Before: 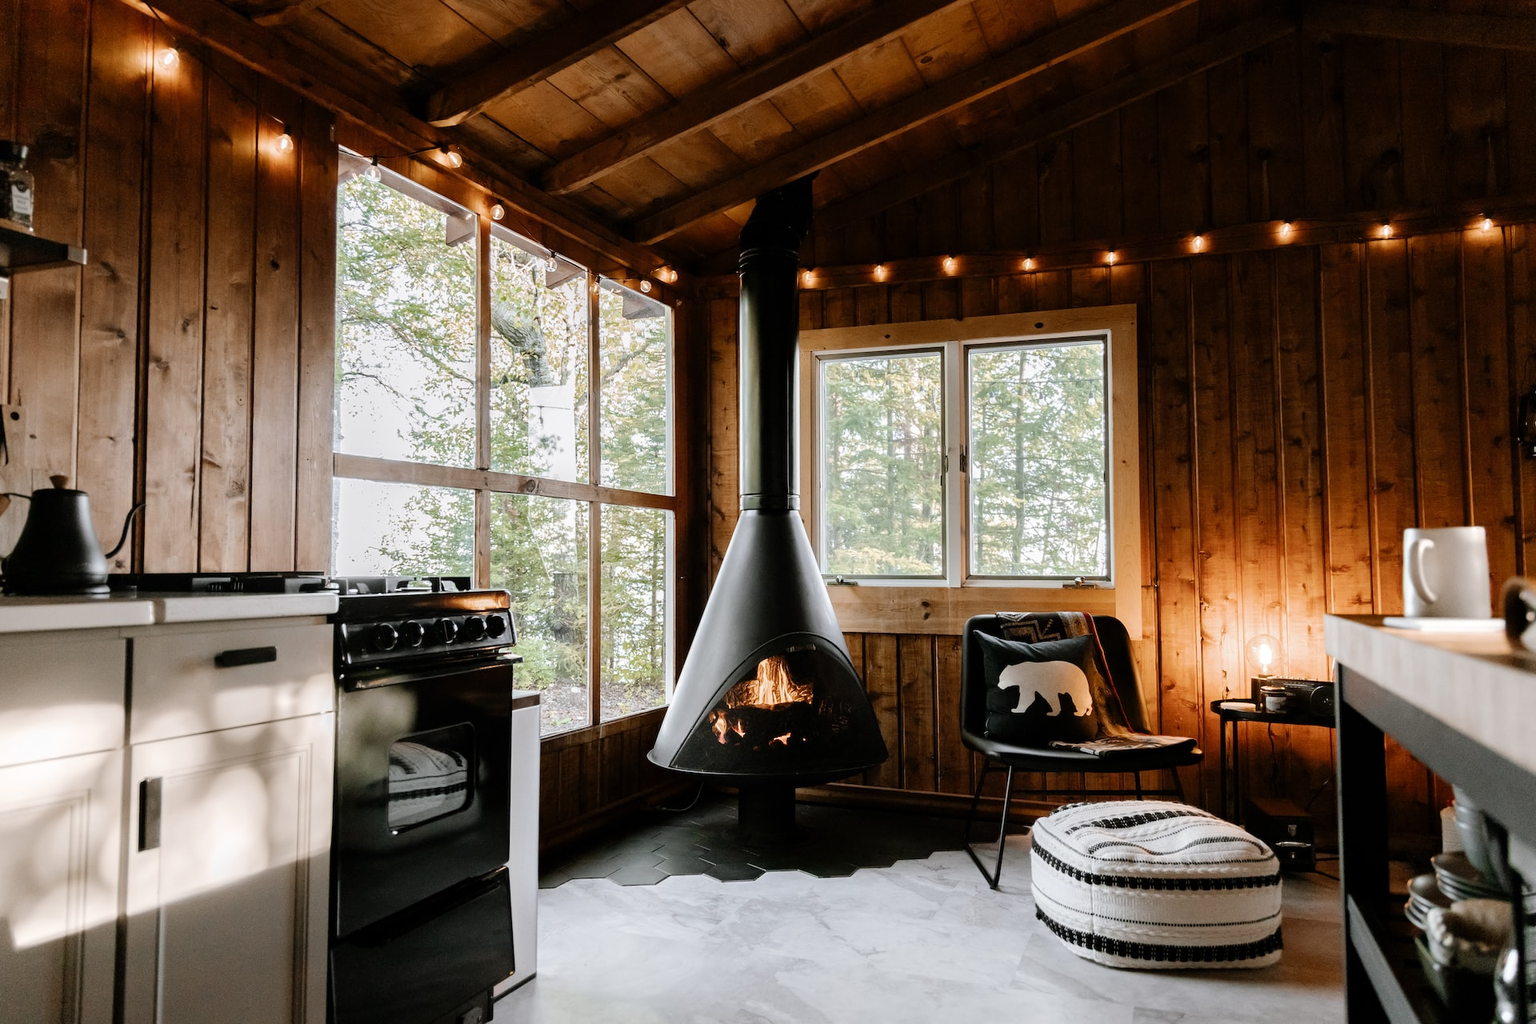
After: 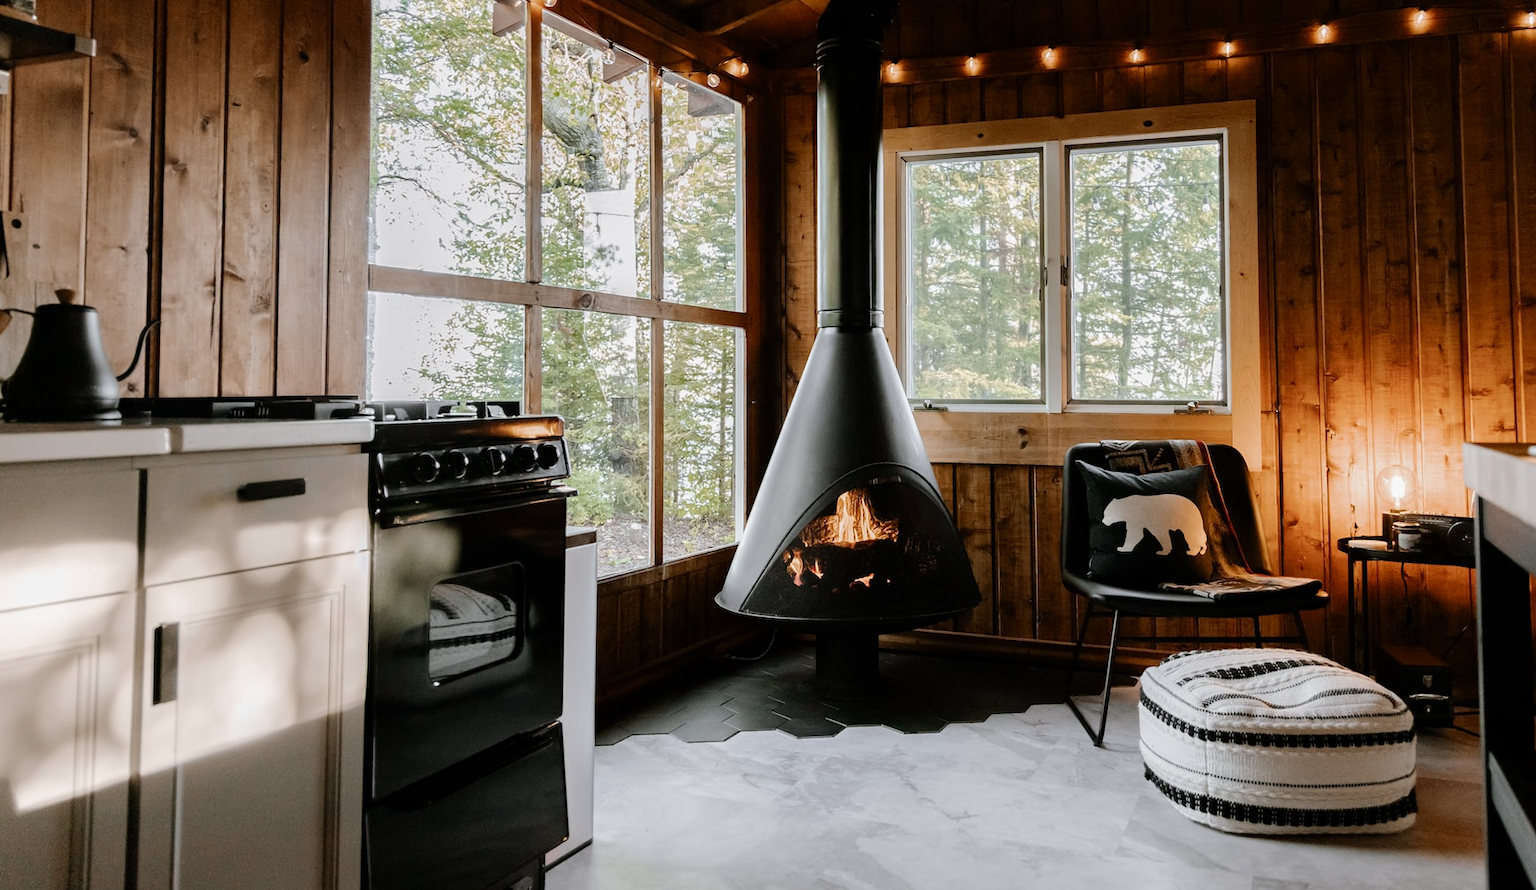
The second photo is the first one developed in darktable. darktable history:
crop: top 20.916%, right 9.437%, bottom 0.316%
shadows and highlights: shadows -20, white point adjustment -2, highlights -35
